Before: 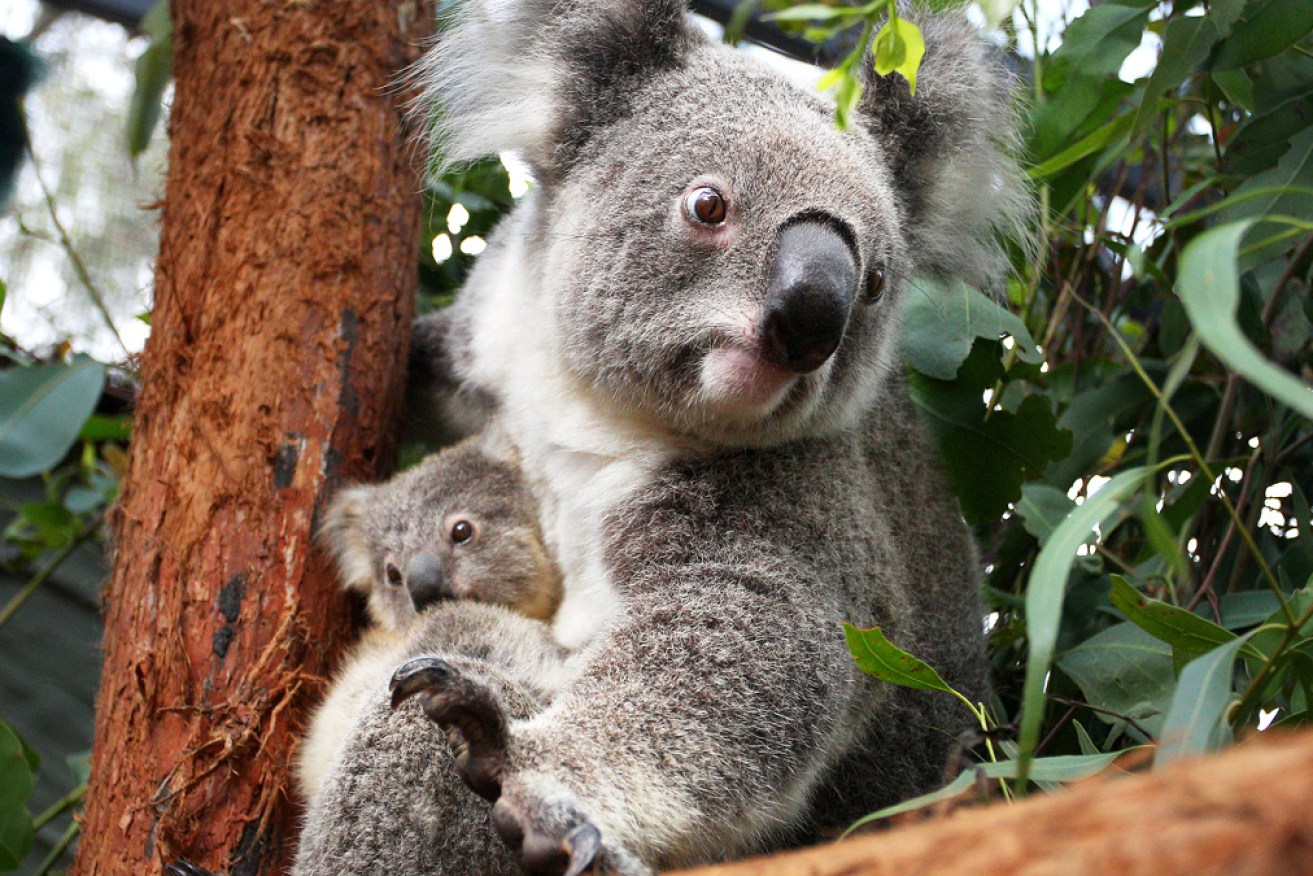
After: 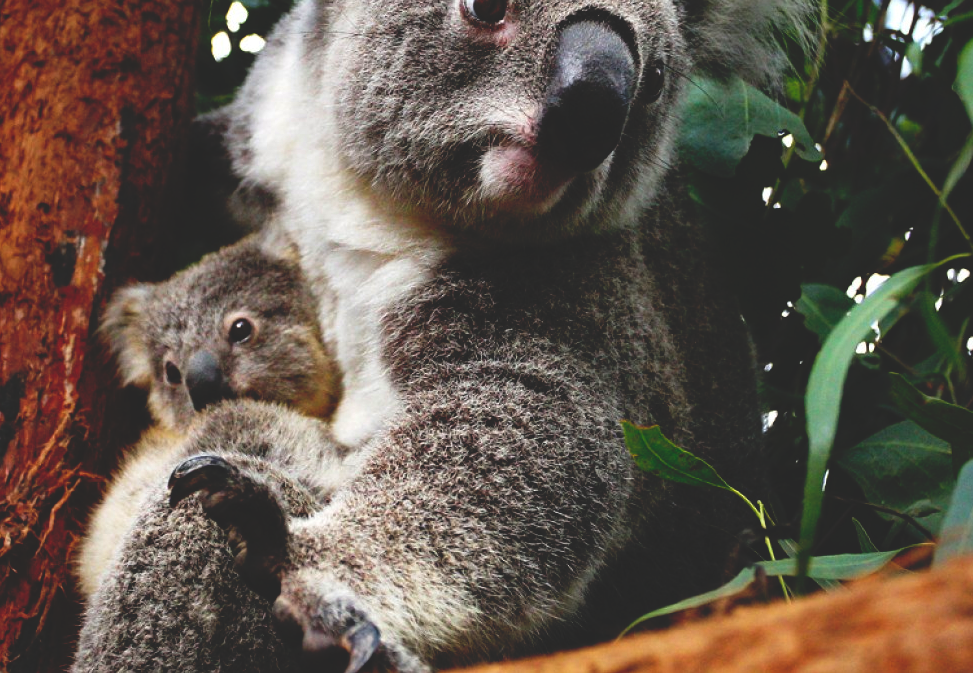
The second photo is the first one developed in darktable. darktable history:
crop: left 16.836%, top 23.114%, right 8.99%
base curve: curves: ch0 [(0, 0.02) (0.083, 0.036) (1, 1)], preserve colors none
haze removal: adaptive false
